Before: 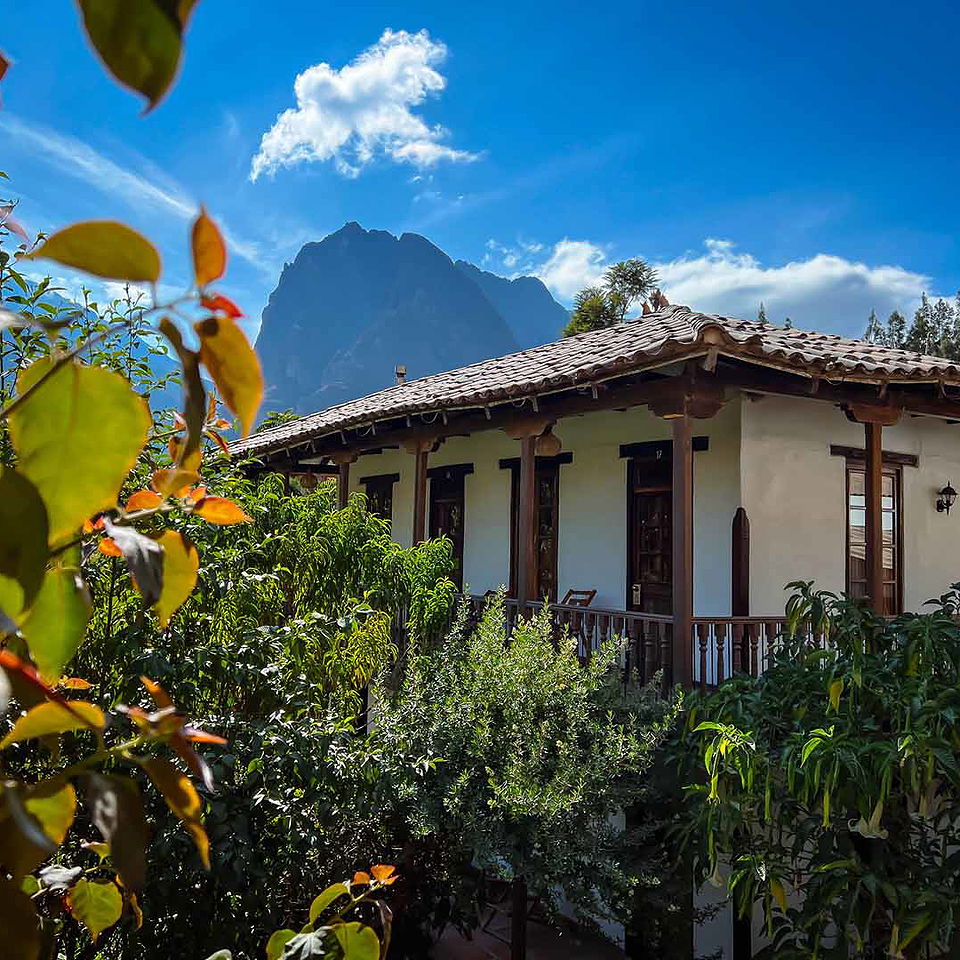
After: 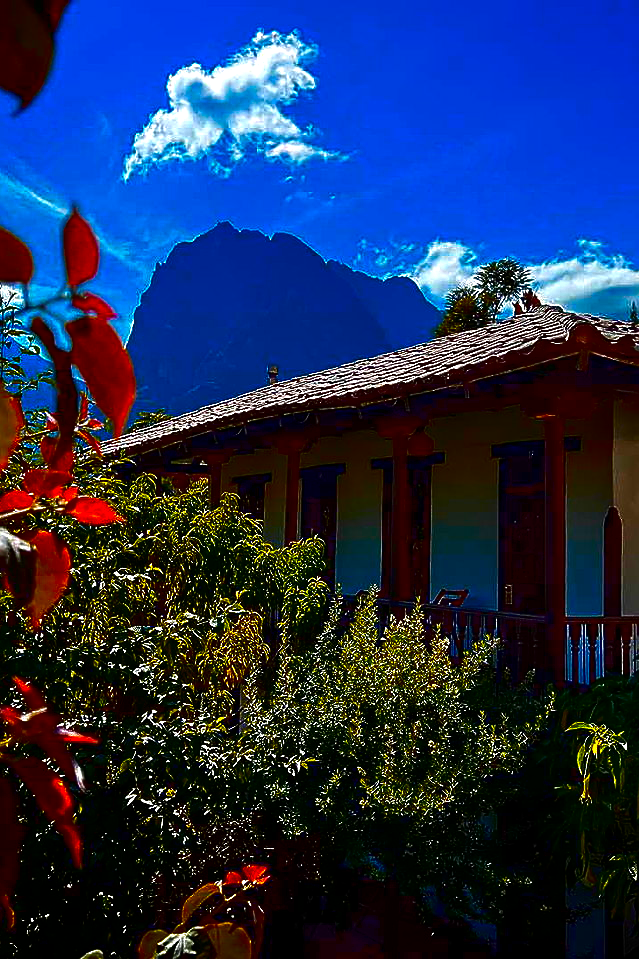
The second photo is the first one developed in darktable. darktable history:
contrast brightness saturation: brightness -1, saturation 1
sharpen: on, module defaults
crop and rotate: left 13.342%, right 19.991%
color zones: curves: ch1 [(0.309, 0.524) (0.41, 0.329) (0.508, 0.509)]; ch2 [(0.25, 0.457) (0.75, 0.5)]
exposure: black level correction 0, exposure 0.2 EV, compensate exposure bias true, compensate highlight preservation false
